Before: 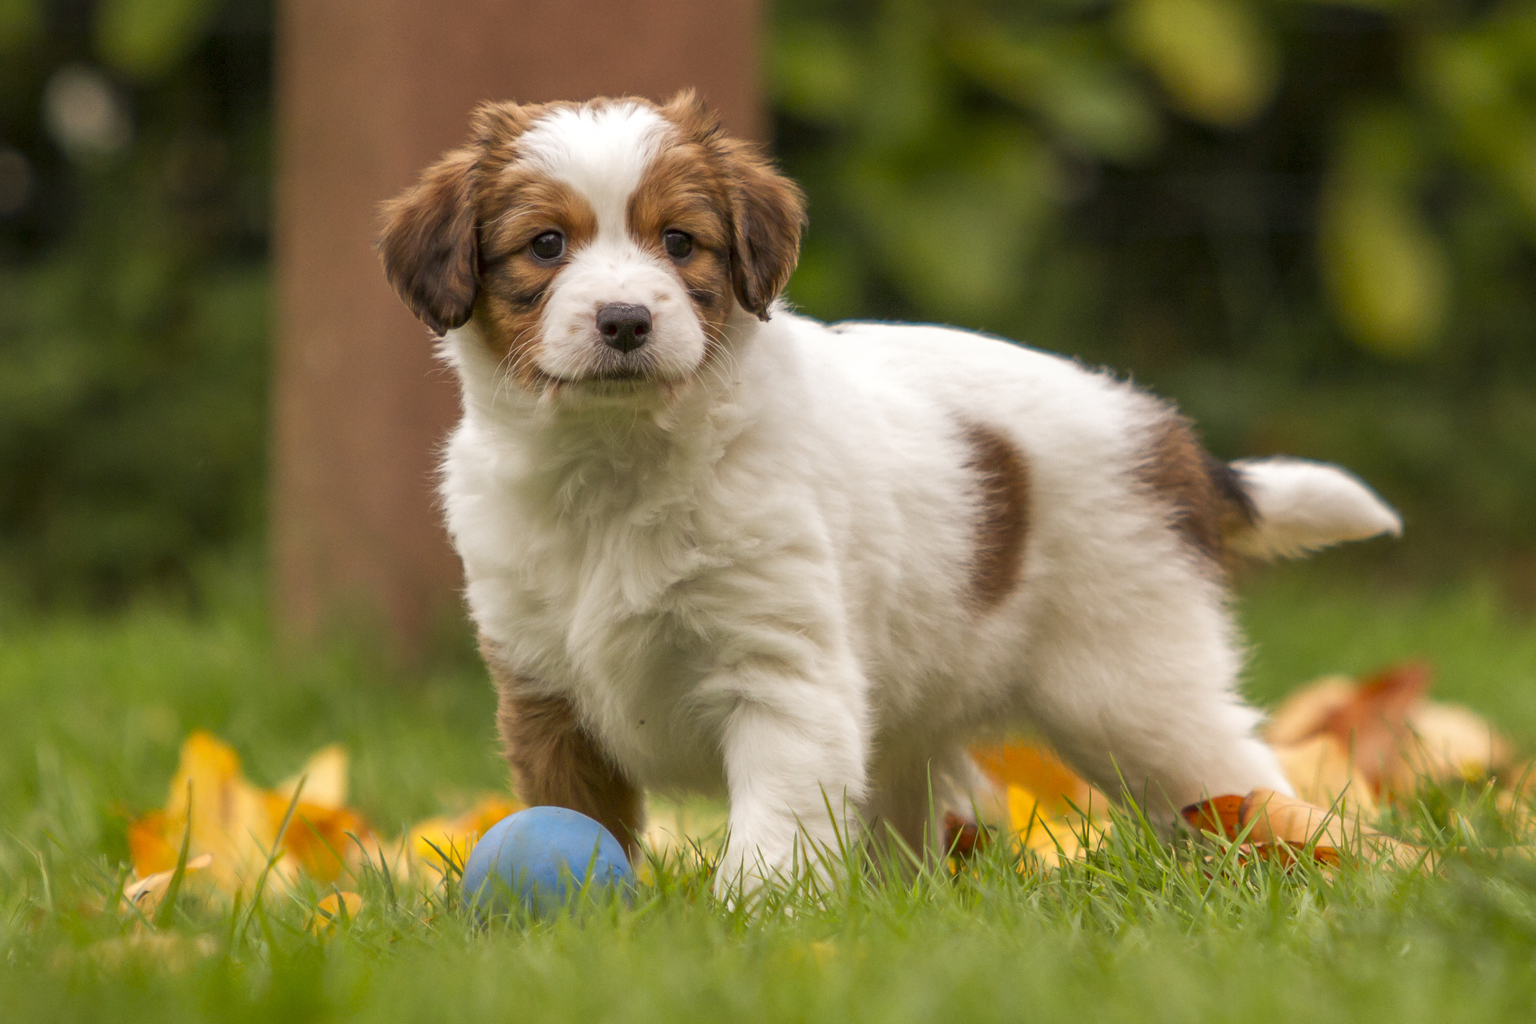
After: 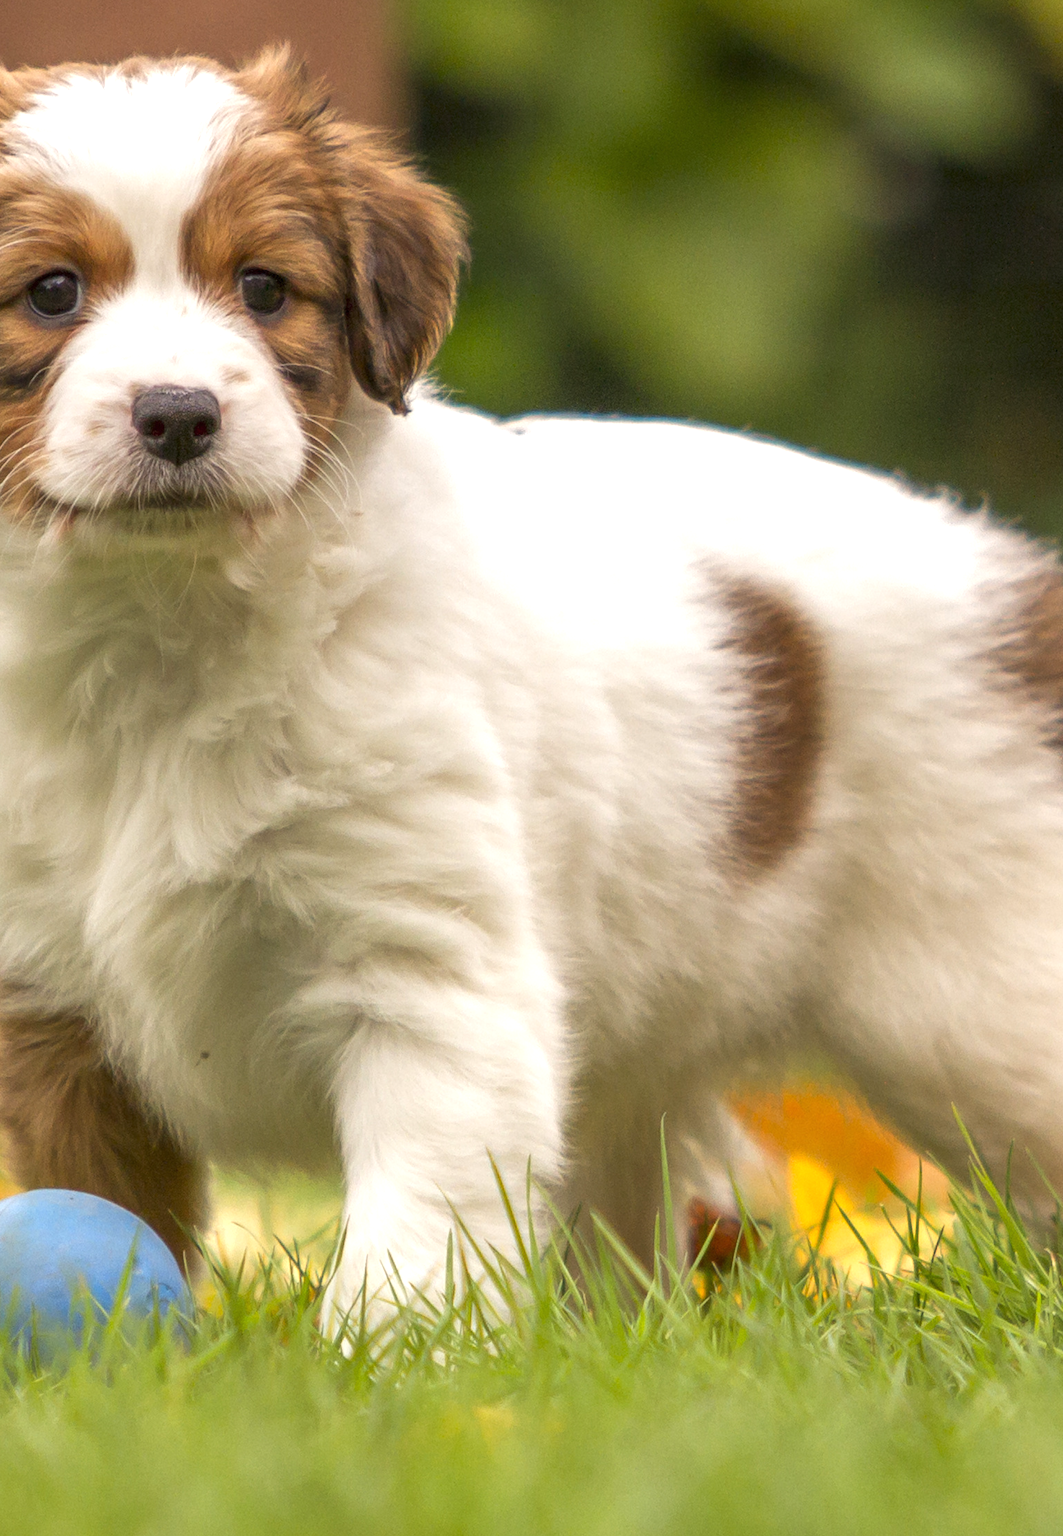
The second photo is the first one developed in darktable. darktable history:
exposure: black level correction 0, exposure 0.5 EV, compensate exposure bias true, compensate highlight preservation false
crop: left 33.452%, top 6.025%, right 23.155%
